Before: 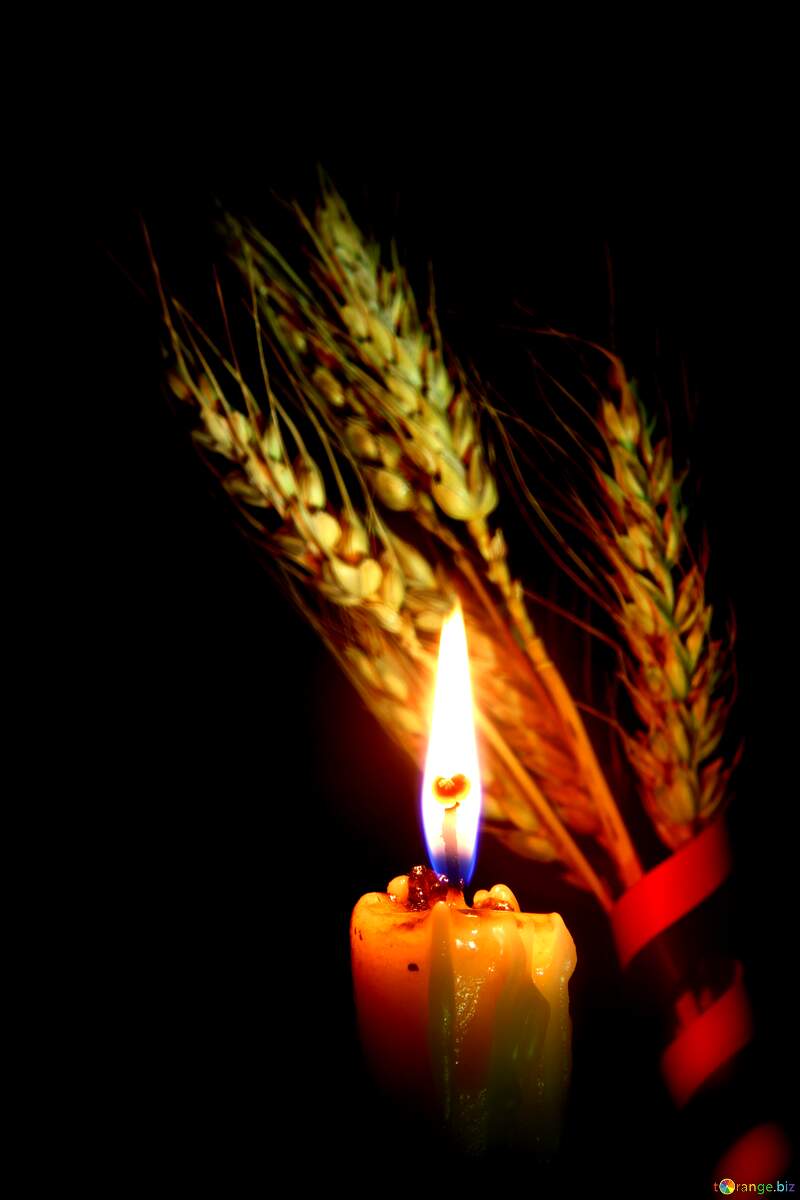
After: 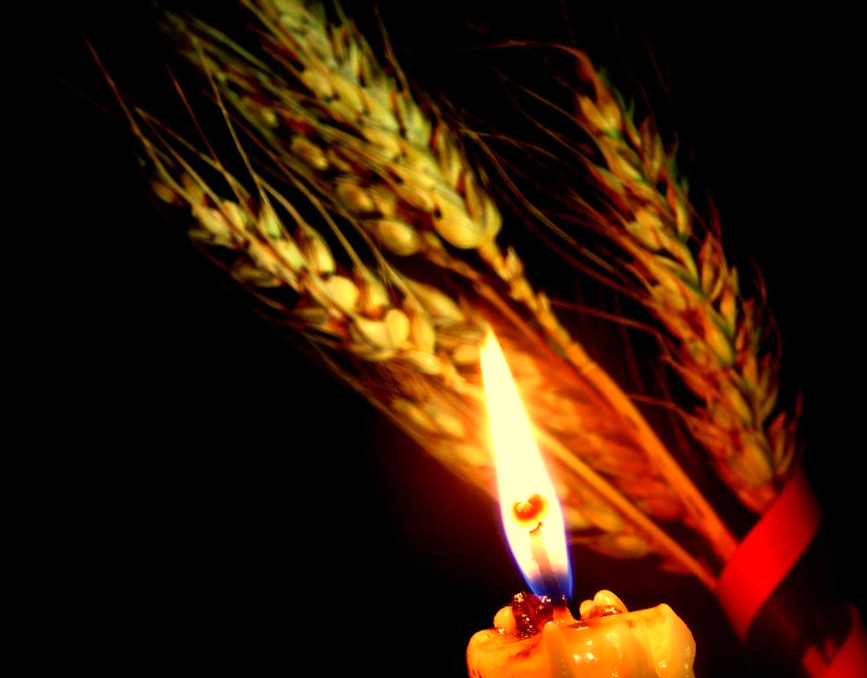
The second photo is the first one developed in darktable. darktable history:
white balance: red 1.08, blue 0.791
rotate and perspective: rotation -14.8°, crop left 0.1, crop right 0.903, crop top 0.25, crop bottom 0.748
